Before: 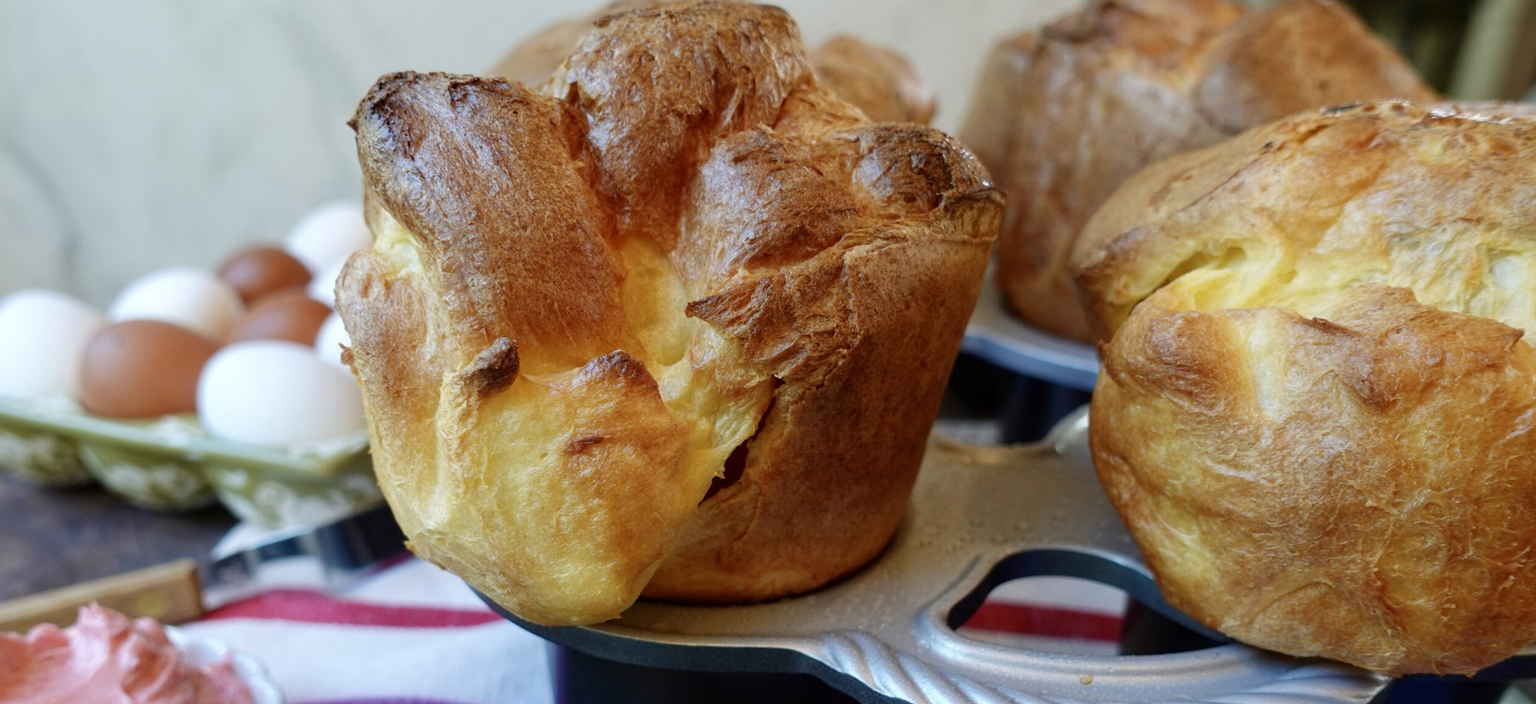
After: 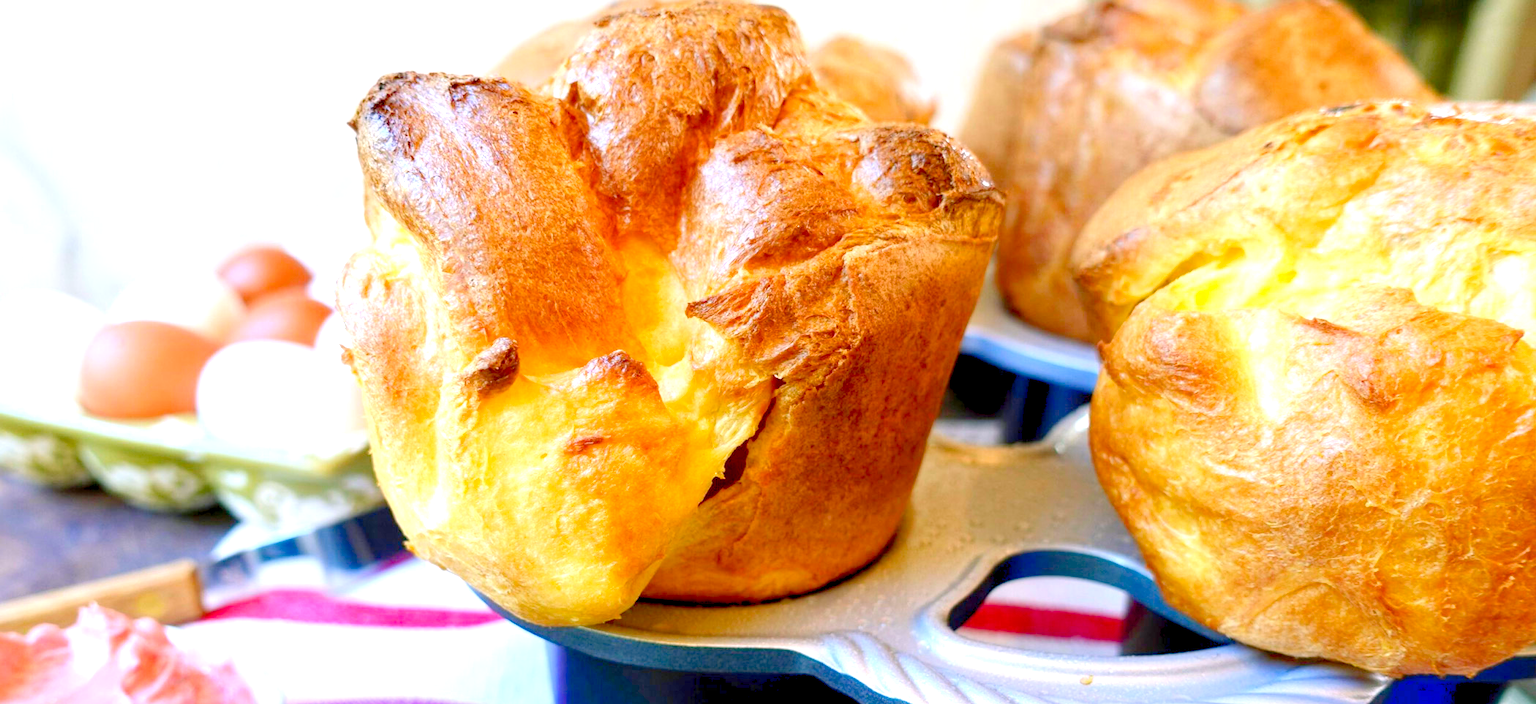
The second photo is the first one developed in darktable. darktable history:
exposure: black level correction 0, exposure 1.015 EV, compensate exposure bias true, compensate highlight preservation false
levels: levels [0, 0.397, 0.955]
color balance rgb: shadows lift › chroma 2%, shadows lift › hue 217.2°, power › chroma 0.25%, power › hue 60°, highlights gain › chroma 1.5%, highlights gain › hue 309.6°, global offset › luminance -0.5%, perceptual saturation grading › global saturation 15%, global vibrance 20%
